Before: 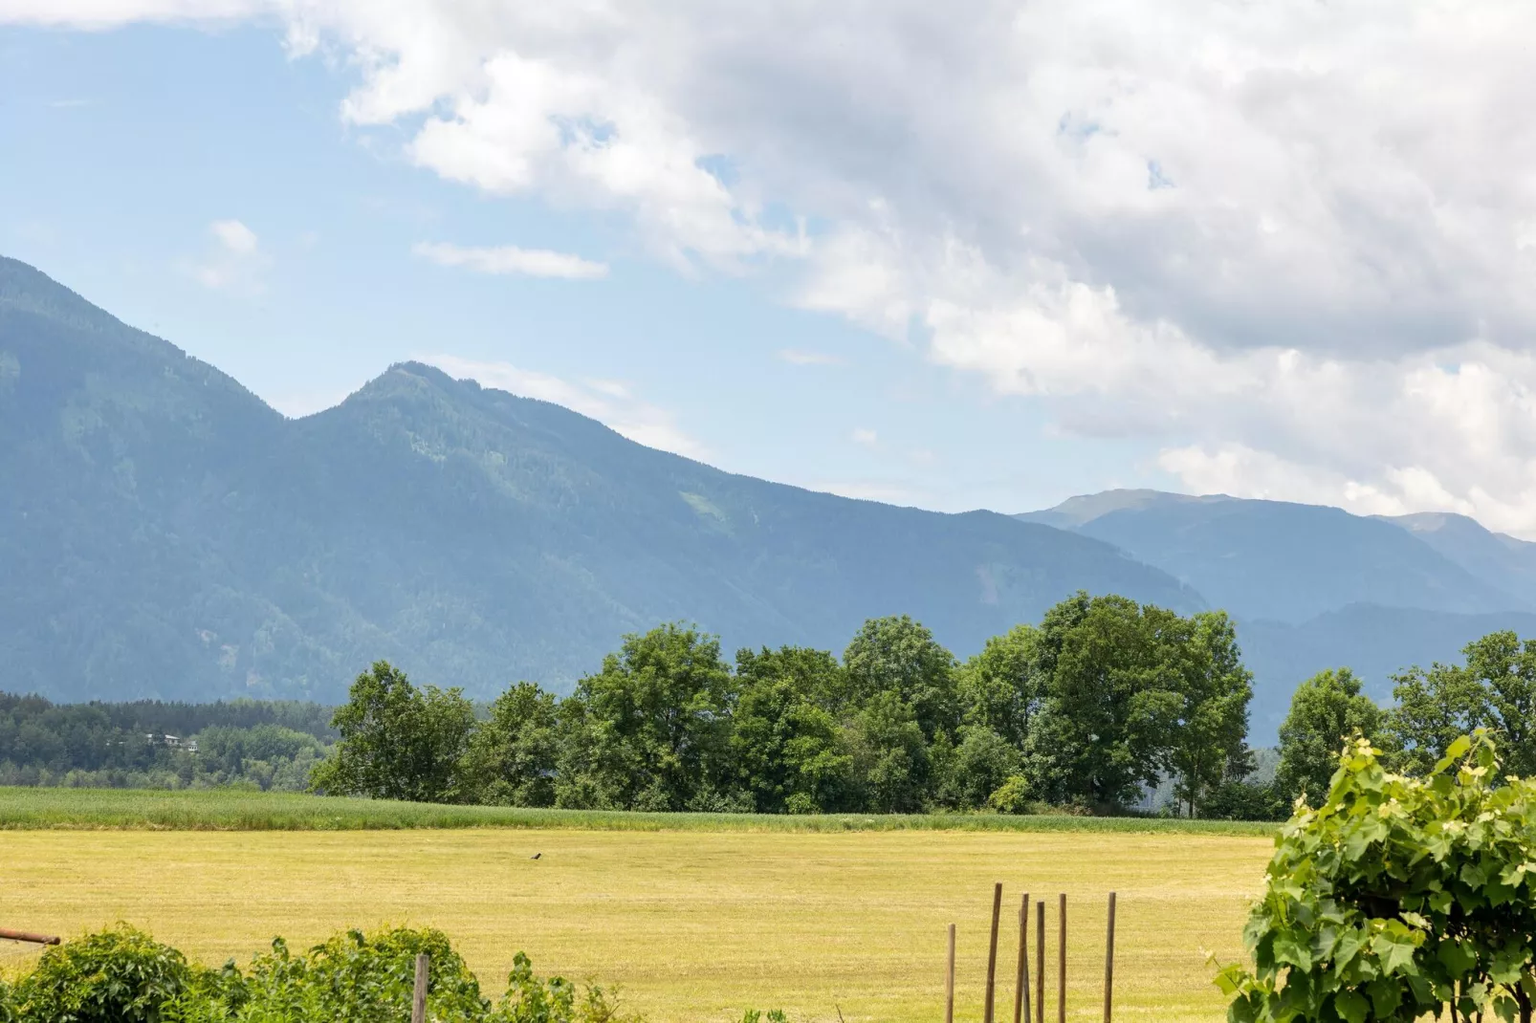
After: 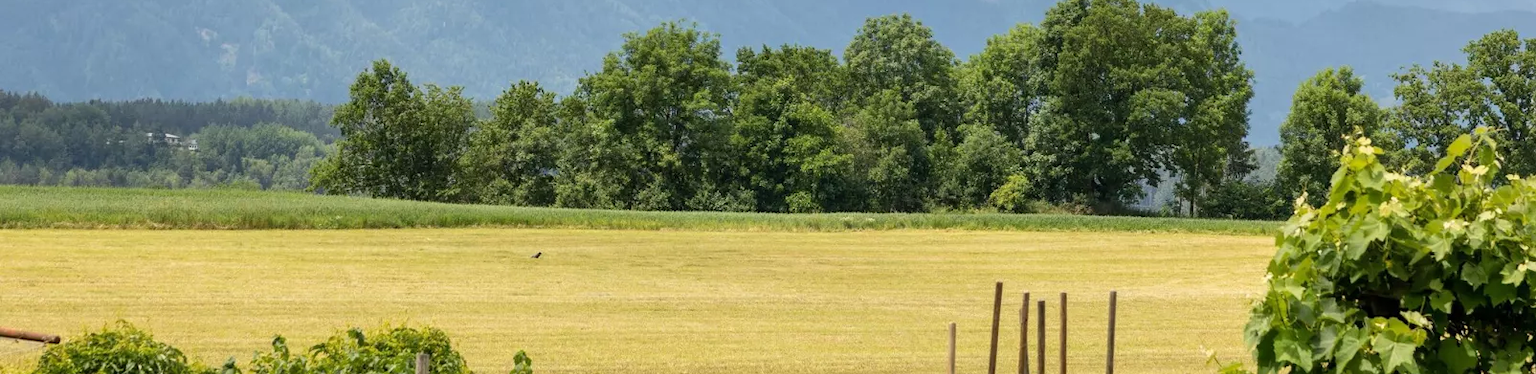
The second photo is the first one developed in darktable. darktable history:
crop and rotate: top 58.805%, bottom 4.609%
exposure: compensate exposure bias true, compensate highlight preservation false
